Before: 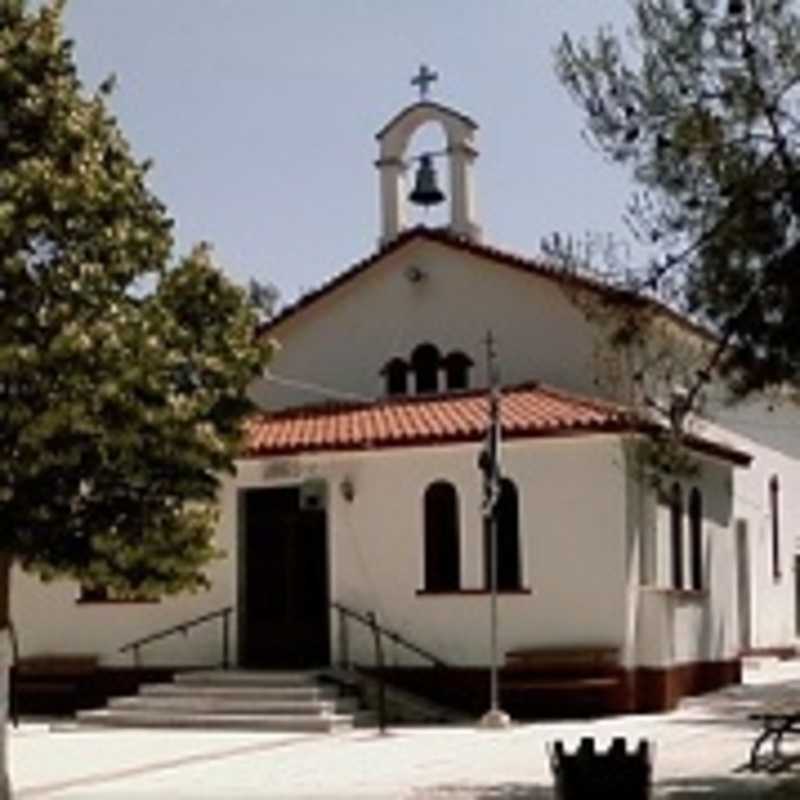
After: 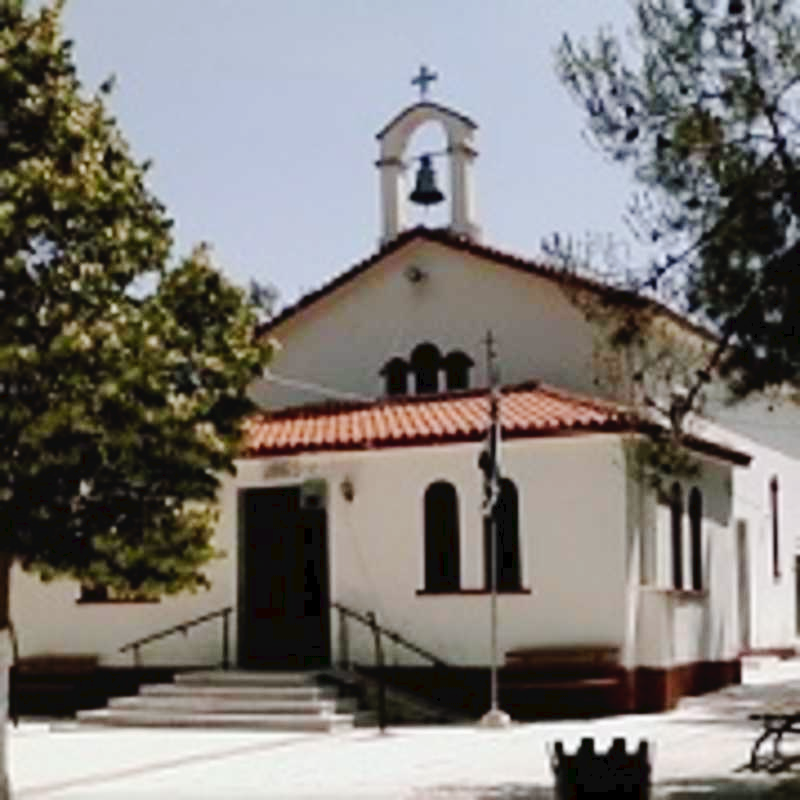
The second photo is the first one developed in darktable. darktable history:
white balance: red 0.982, blue 1.018
tone curve: curves: ch0 [(0, 0) (0.003, 0.035) (0.011, 0.035) (0.025, 0.035) (0.044, 0.046) (0.069, 0.063) (0.1, 0.084) (0.136, 0.123) (0.177, 0.174) (0.224, 0.232) (0.277, 0.304) (0.335, 0.387) (0.399, 0.476) (0.468, 0.566) (0.543, 0.639) (0.623, 0.714) (0.709, 0.776) (0.801, 0.851) (0.898, 0.921) (1, 1)], preserve colors none
